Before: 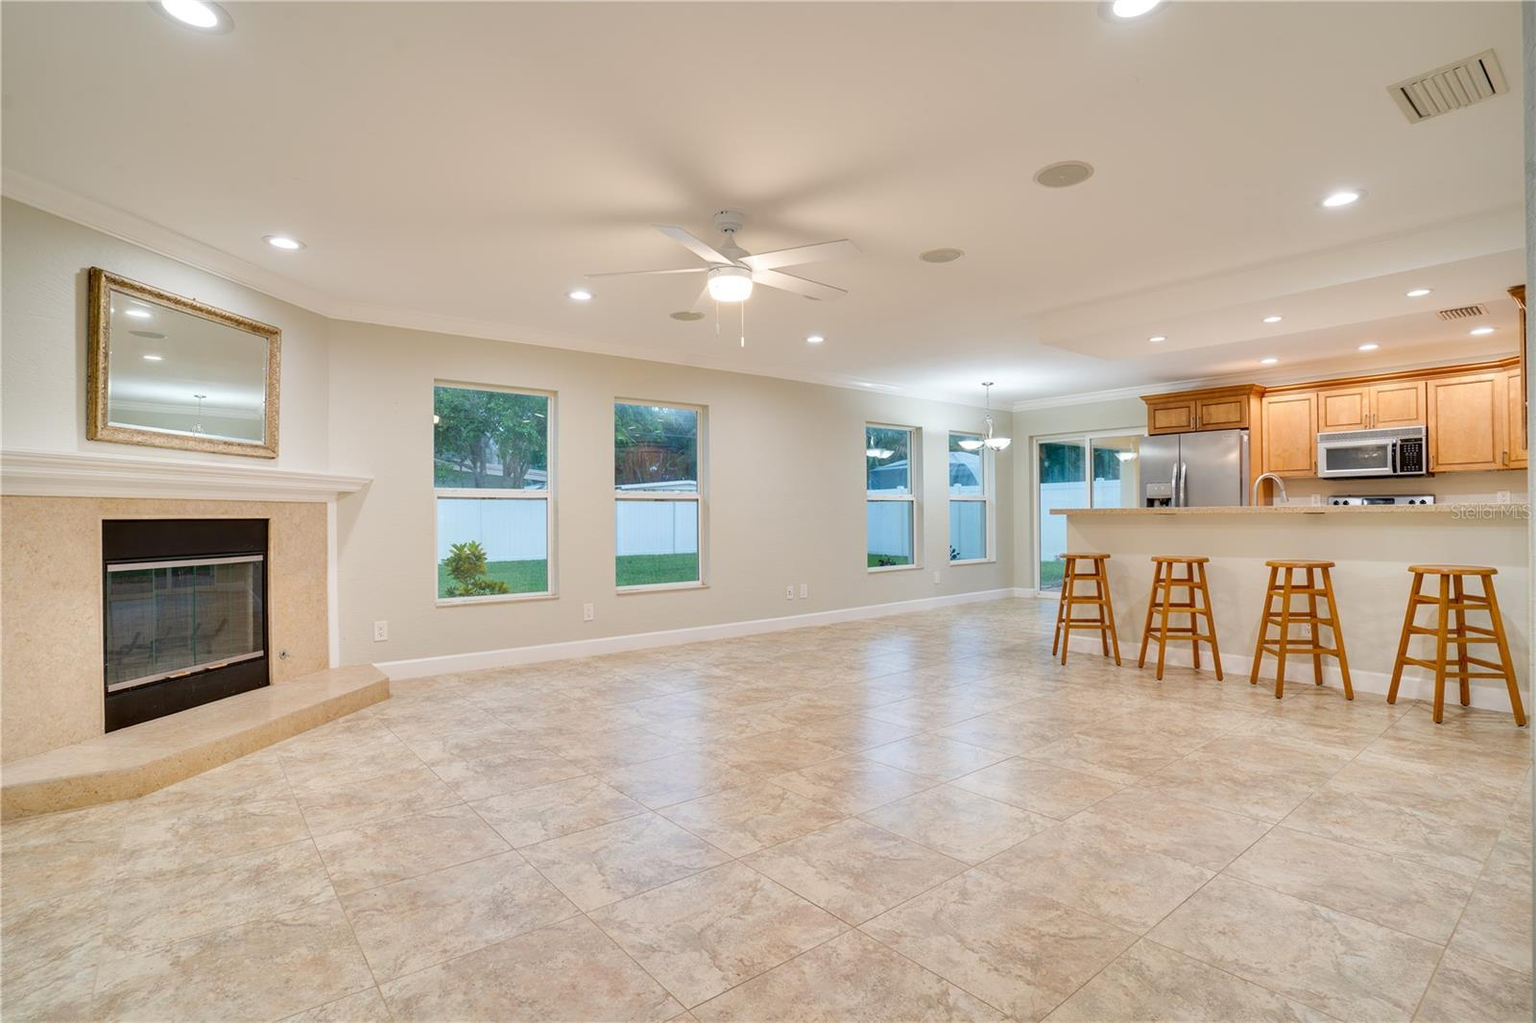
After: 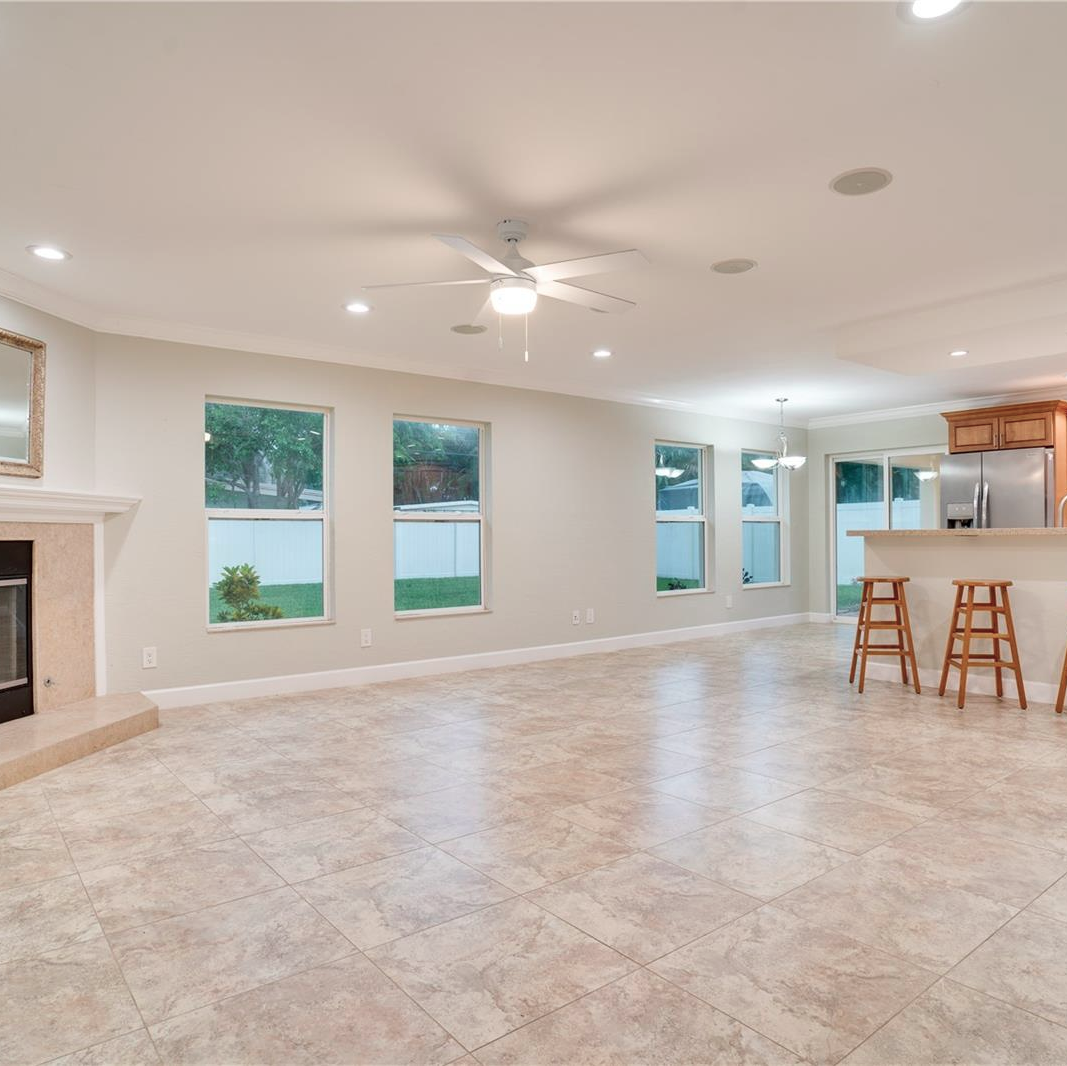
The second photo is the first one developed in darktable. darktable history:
contrast brightness saturation: contrast 0.07
color contrast: blue-yellow contrast 0.7
crop and rotate: left 15.446%, right 17.836%
